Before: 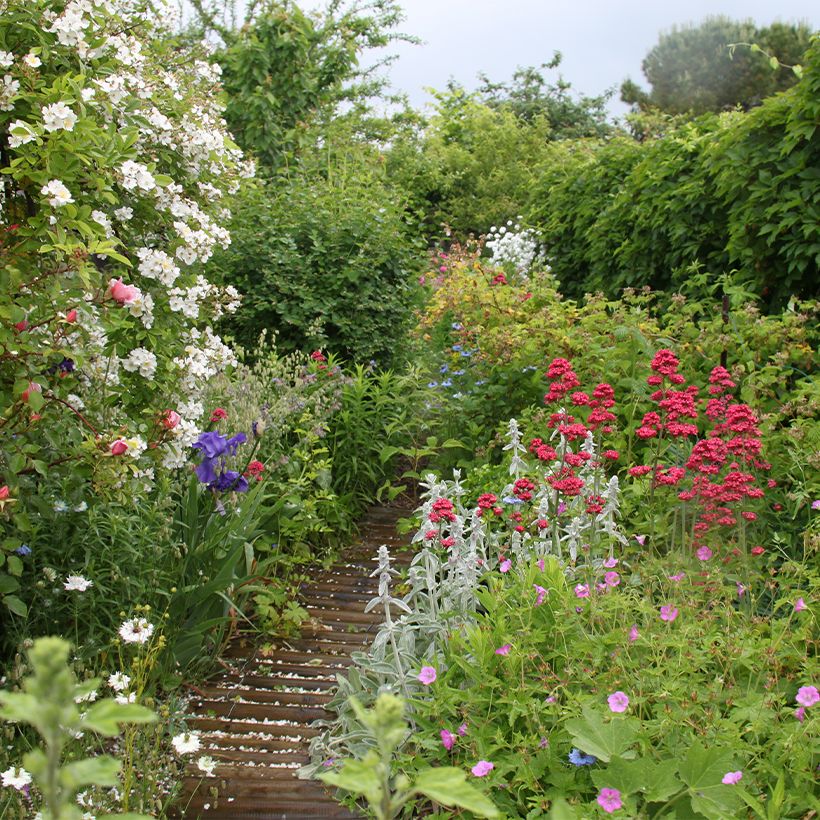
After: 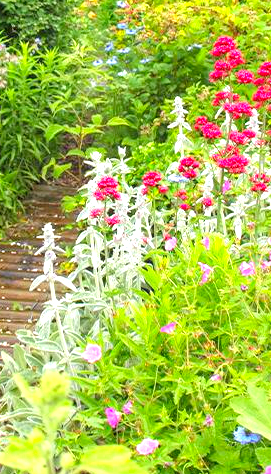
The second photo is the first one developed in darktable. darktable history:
exposure: black level correction 0, exposure 1.126 EV, compensate highlight preservation false
local contrast: detail 130%
crop: left 40.874%, top 39.376%, right 25.978%, bottom 2.769%
contrast brightness saturation: contrast 0.07, brightness 0.173, saturation 0.413
